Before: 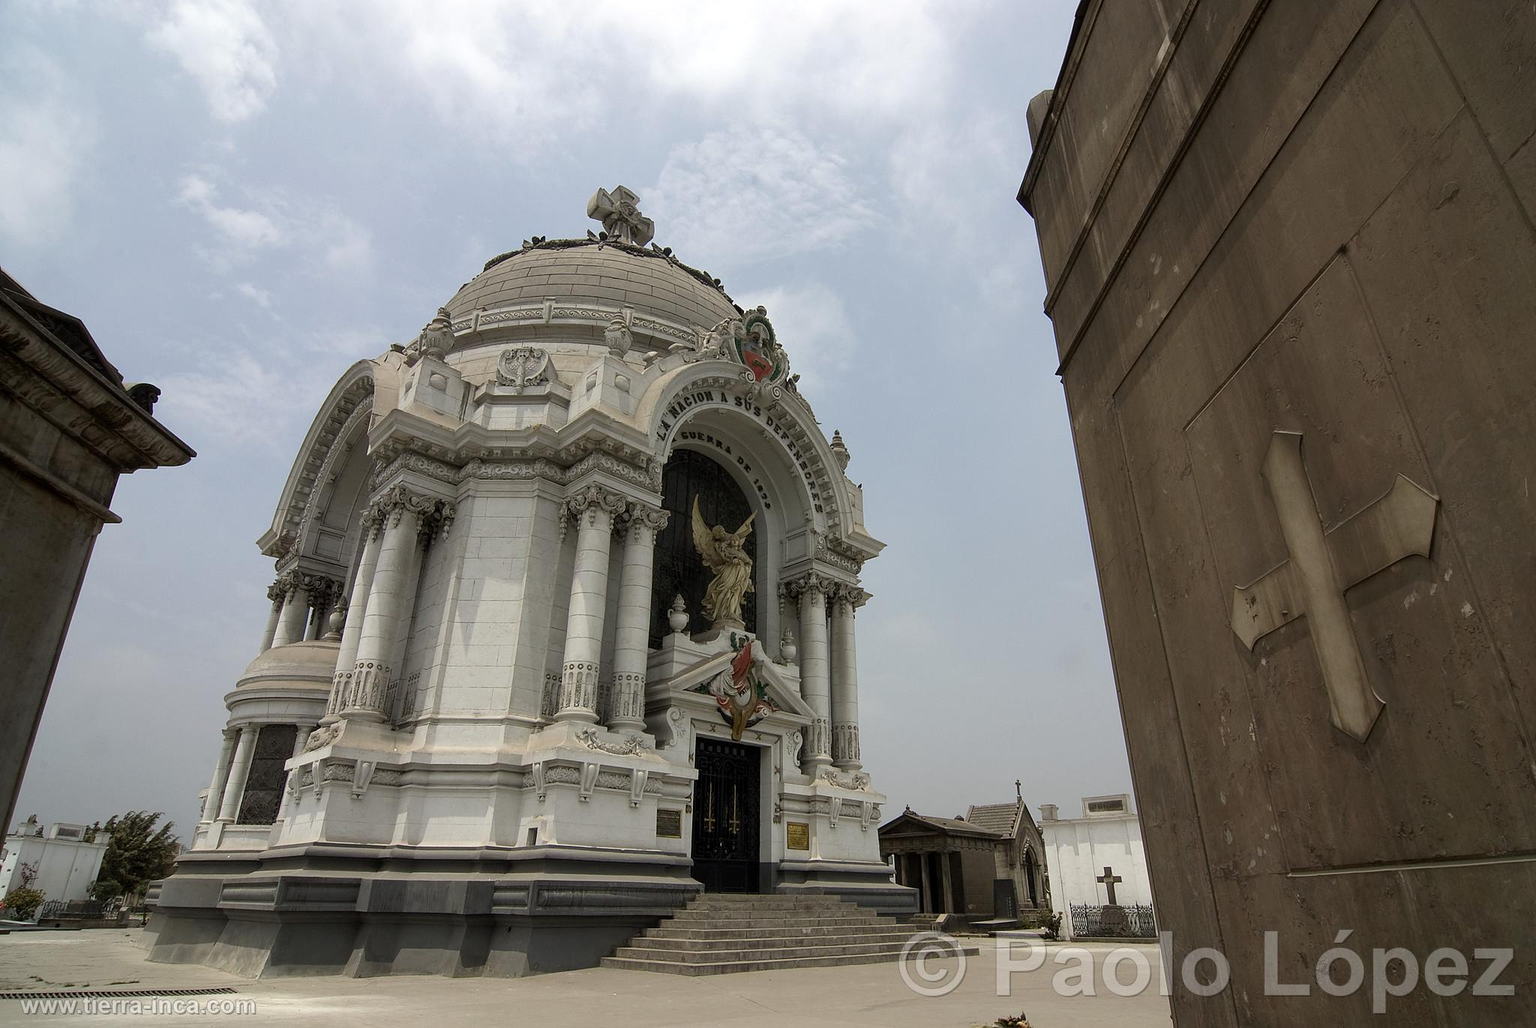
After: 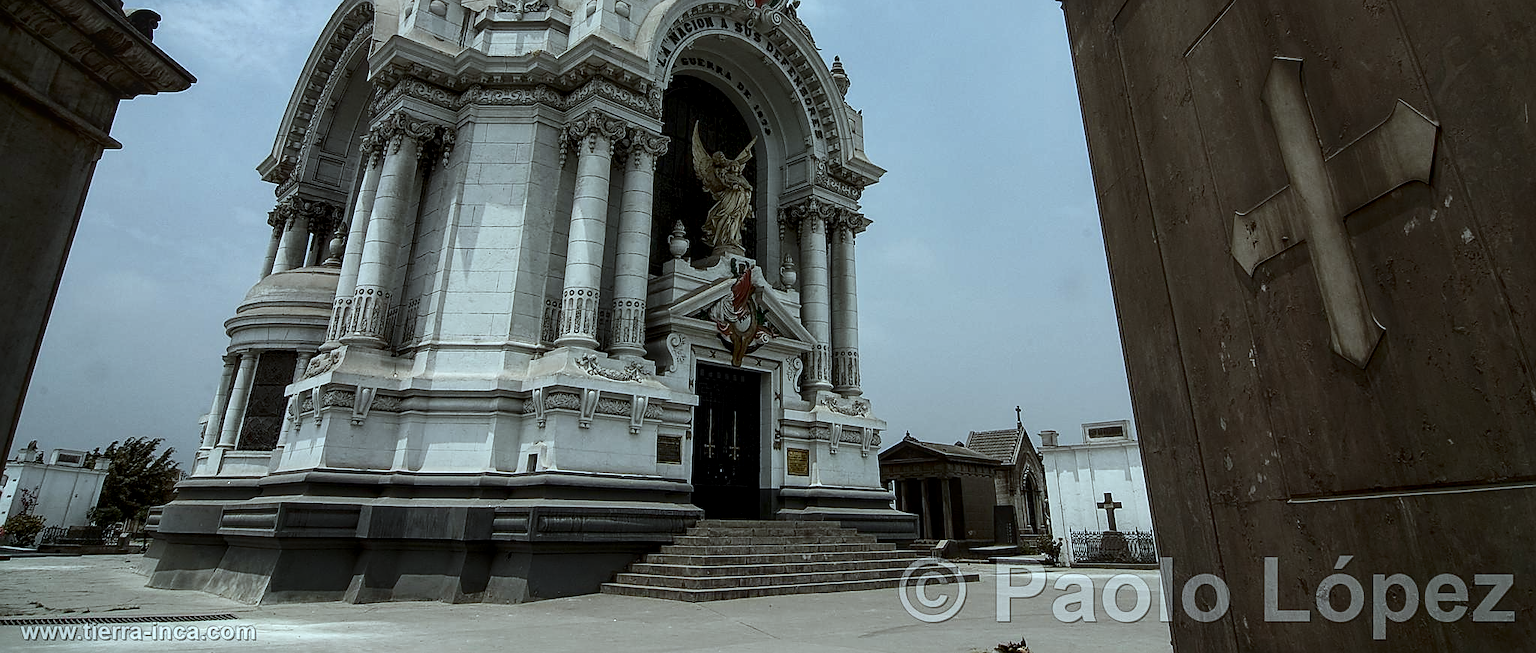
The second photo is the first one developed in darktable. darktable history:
sharpen: on, module defaults
contrast brightness saturation: contrast 0.19, brightness -0.11, saturation 0.21
crop and rotate: top 36.435%
local contrast: on, module defaults
white balance: emerald 1
color correction: highlights a* -12.64, highlights b* -18.1, saturation 0.7
vibrance: vibrance 14%
